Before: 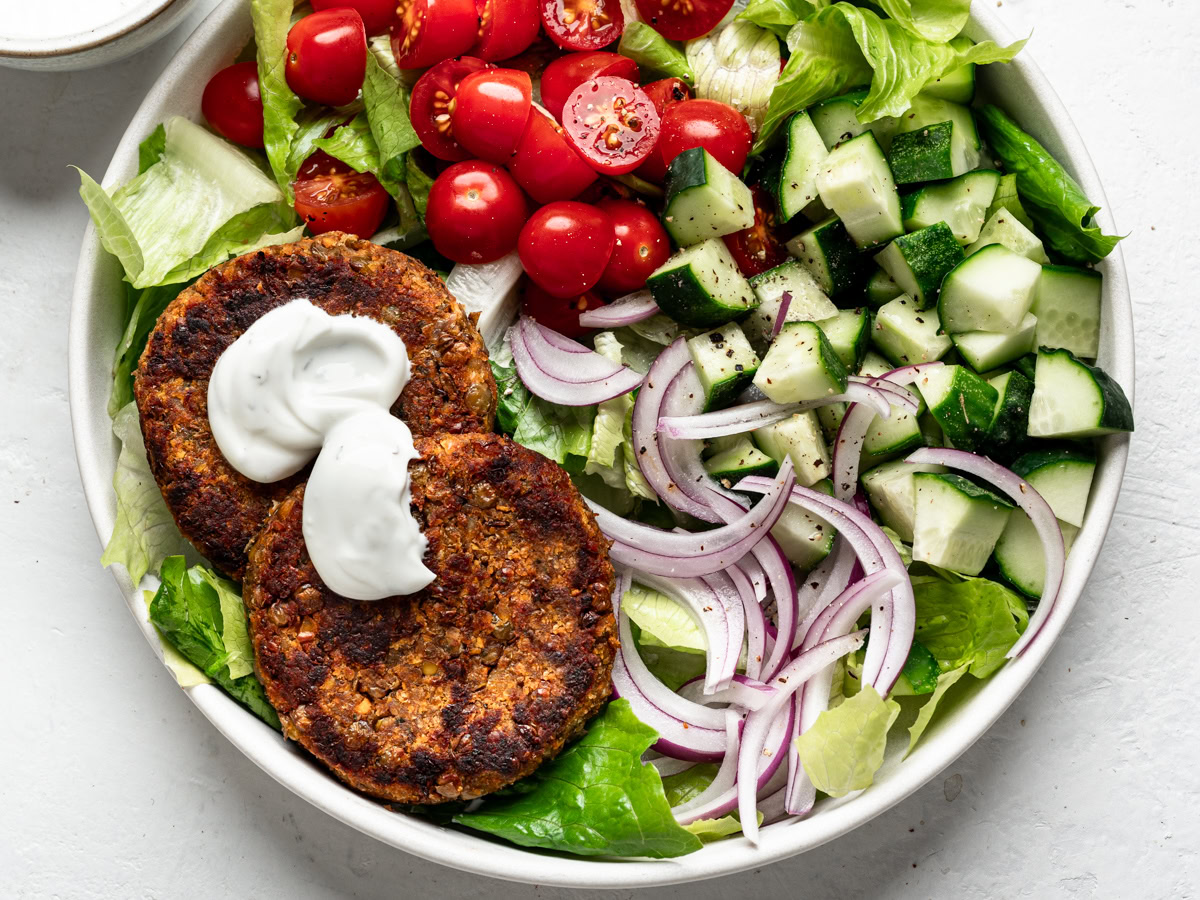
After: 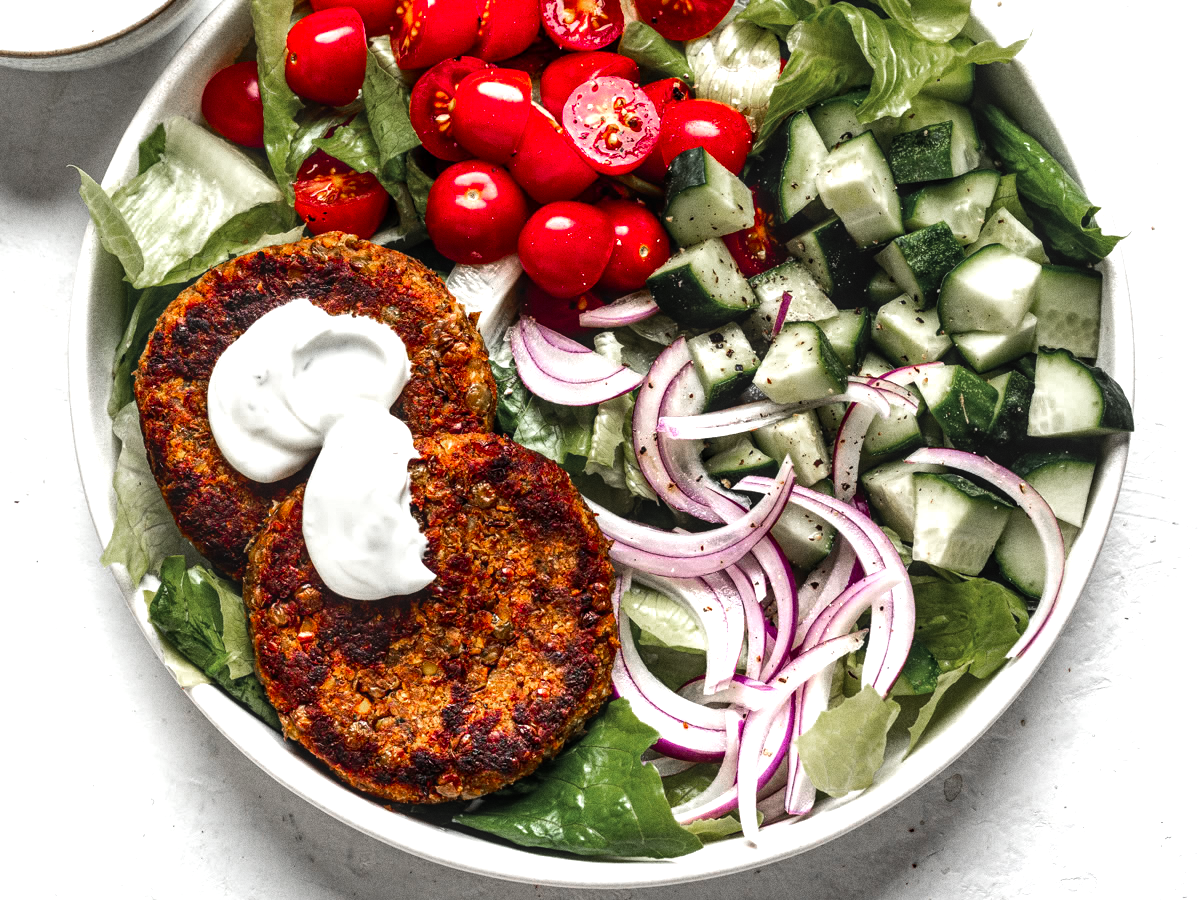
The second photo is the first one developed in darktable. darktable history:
tone equalizer: -8 EV -0.75 EV, -7 EV -0.7 EV, -6 EV -0.6 EV, -5 EV -0.4 EV, -3 EV 0.4 EV, -2 EV 0.6 EV, -1 EV 0.7 EV, +0 EV 0.75 EV, edges refinement/feathering 500, mask exposure compensation -1.57 EV, preserve details no
color zones: curves: ch0 [(0, 0.48) (0.209, 0.398) (0.305, 0.332) (0.429, 0.493) (0.571, 0.5) (0.714, 0.5) (0.857, 0.5) (1, 0.48)]; ch1 [(0, 0.736) (0.143, 0.625) (0.225, 0.371) (0.429, 0.256) (0.571, 0.241) (0.714, 0.213) (0.857, 0.48) (1, 0.736)]; ch2 [(0, 0.448) (0.143, 0.498) (0.286, 0.5) (0.429, 0.5) (0.571, 0.5) (0.714, 0.5) (0.857, 0.5) (1, 0.448)]
grain: coarseness 0.47 ISO
local contrast: on, module defaults
